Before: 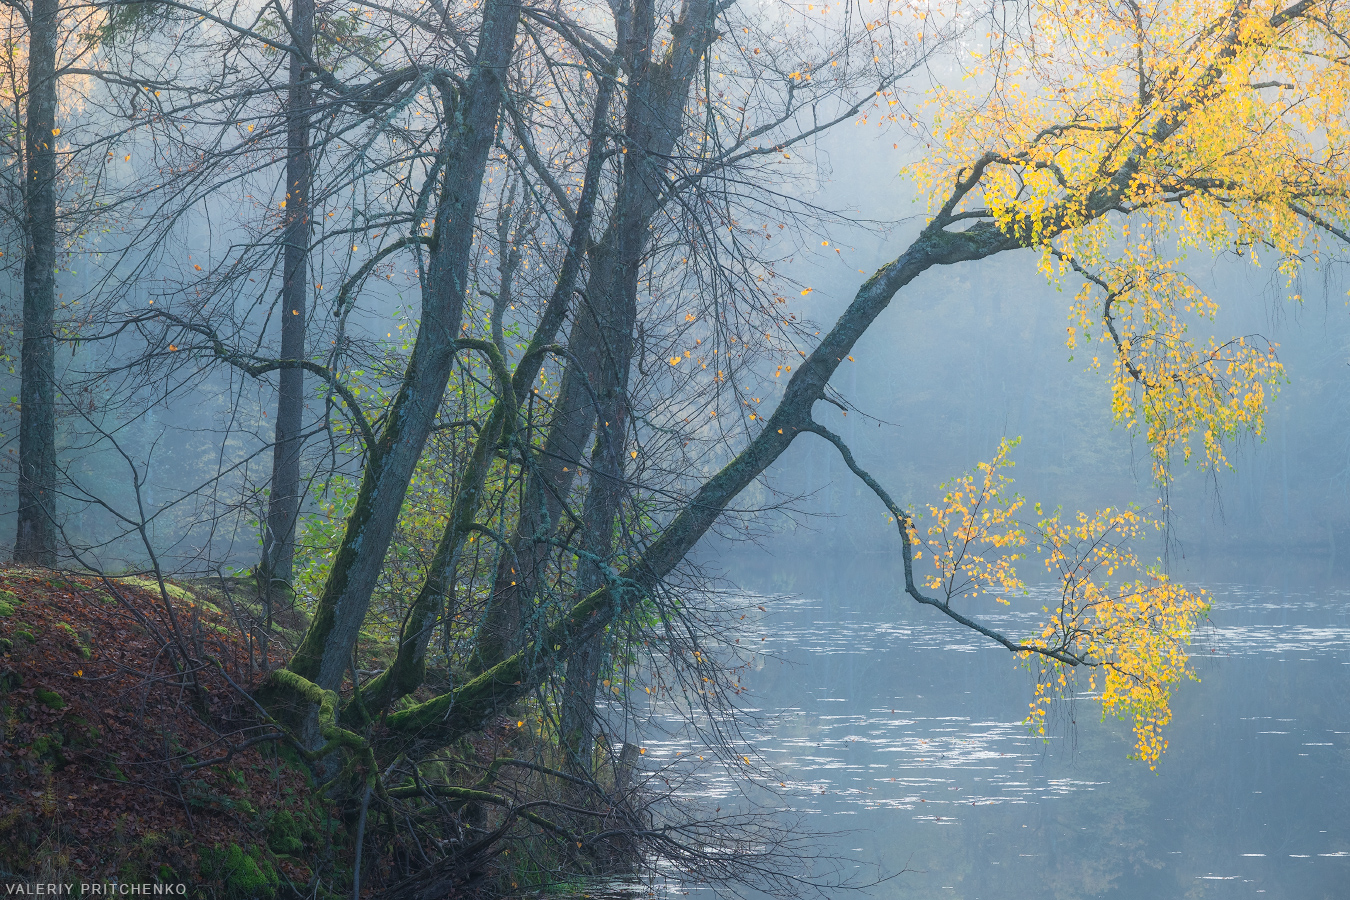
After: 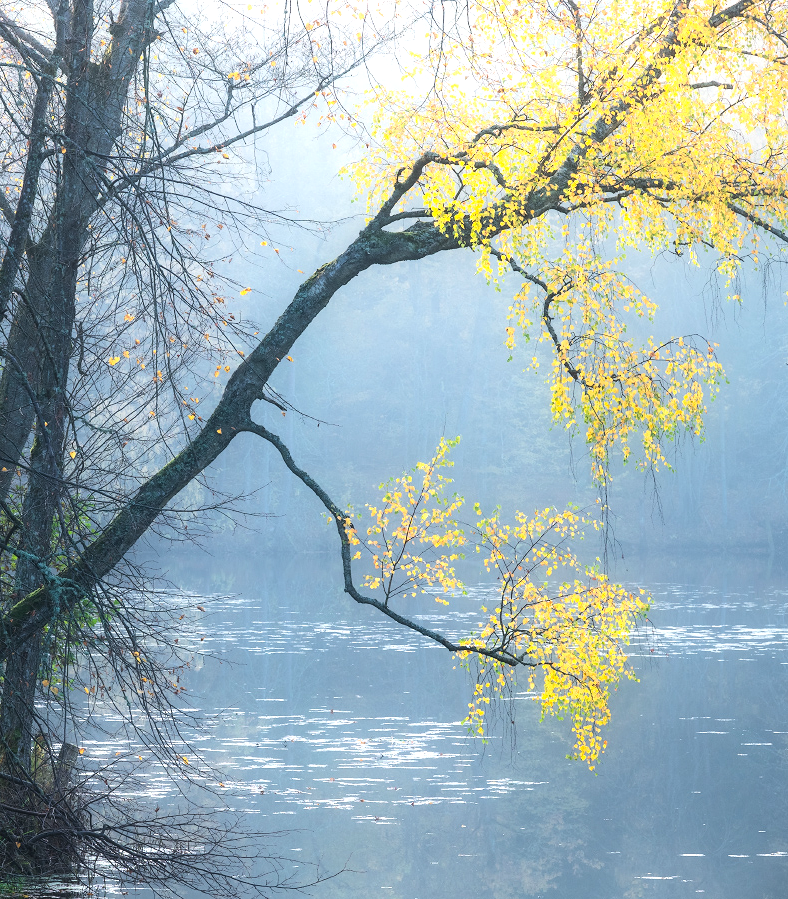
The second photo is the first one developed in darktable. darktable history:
crop: left 41.597%
tone equalizer: -8 EV -0.735 EV, -7 EV -0.735 EV, -6 EV -0.631 EV, -5 EV -0.422 EV, -3 EV 0.384 EV, -2 EV 0.6 EV, -1 EV 0.675 EV, +0 EV 0.737 EV, edges refinement/feathering 500, mask exposure compensation -1.57 EV, preserve details no
exposure: exposure -0.02 EV, compensate highlight preservation false
